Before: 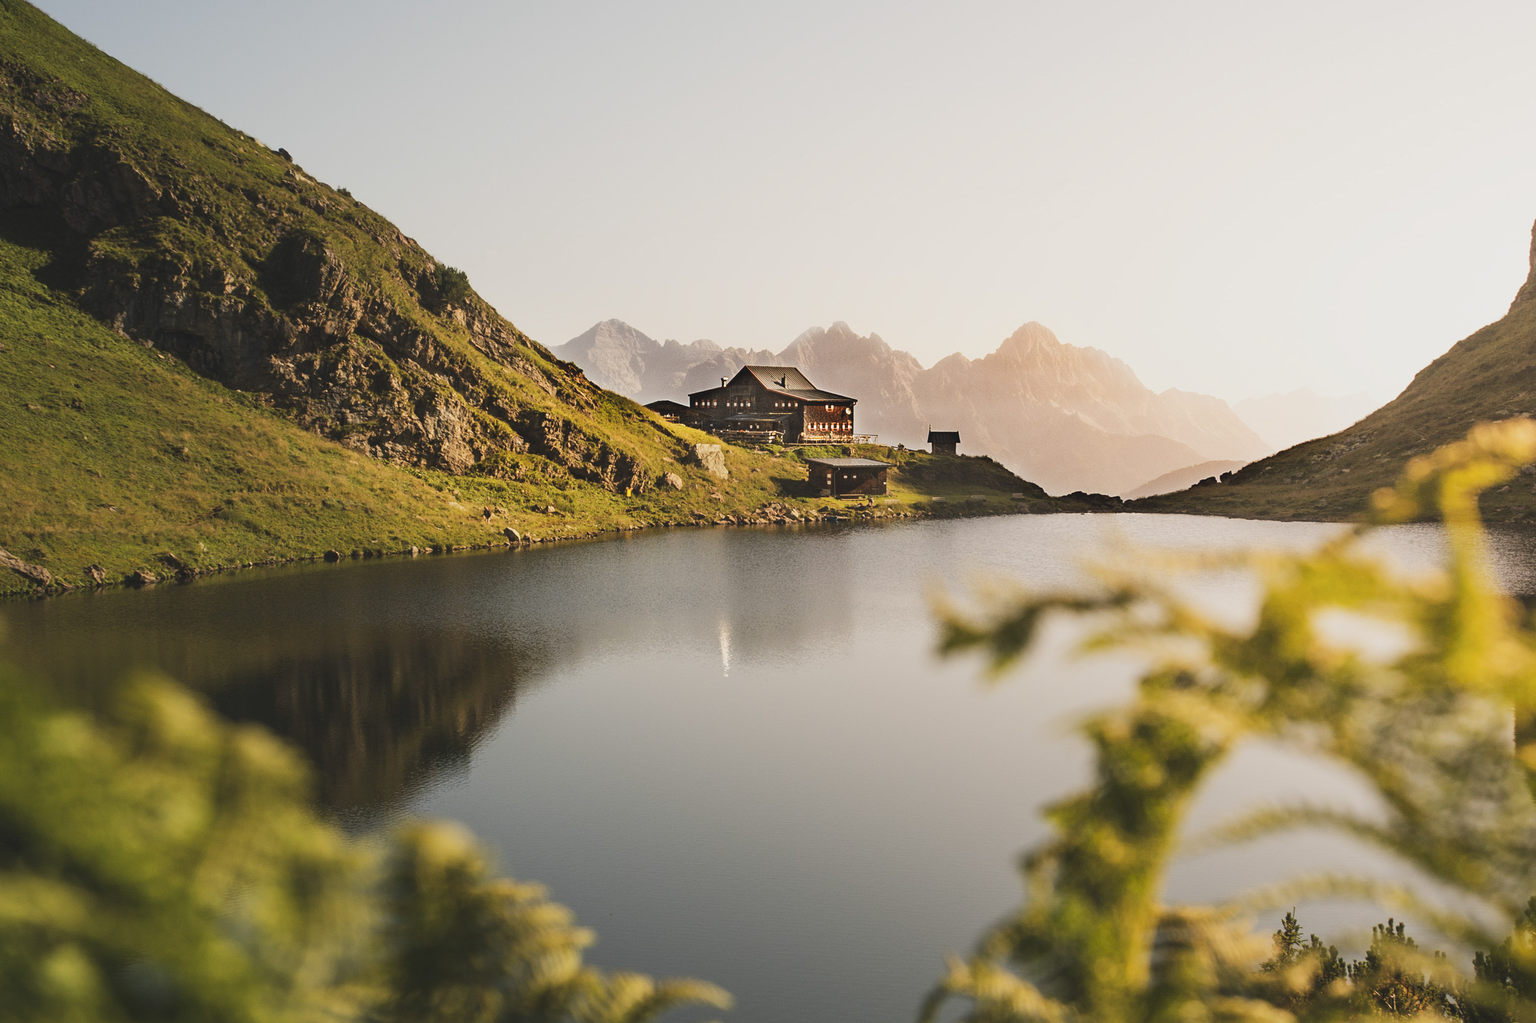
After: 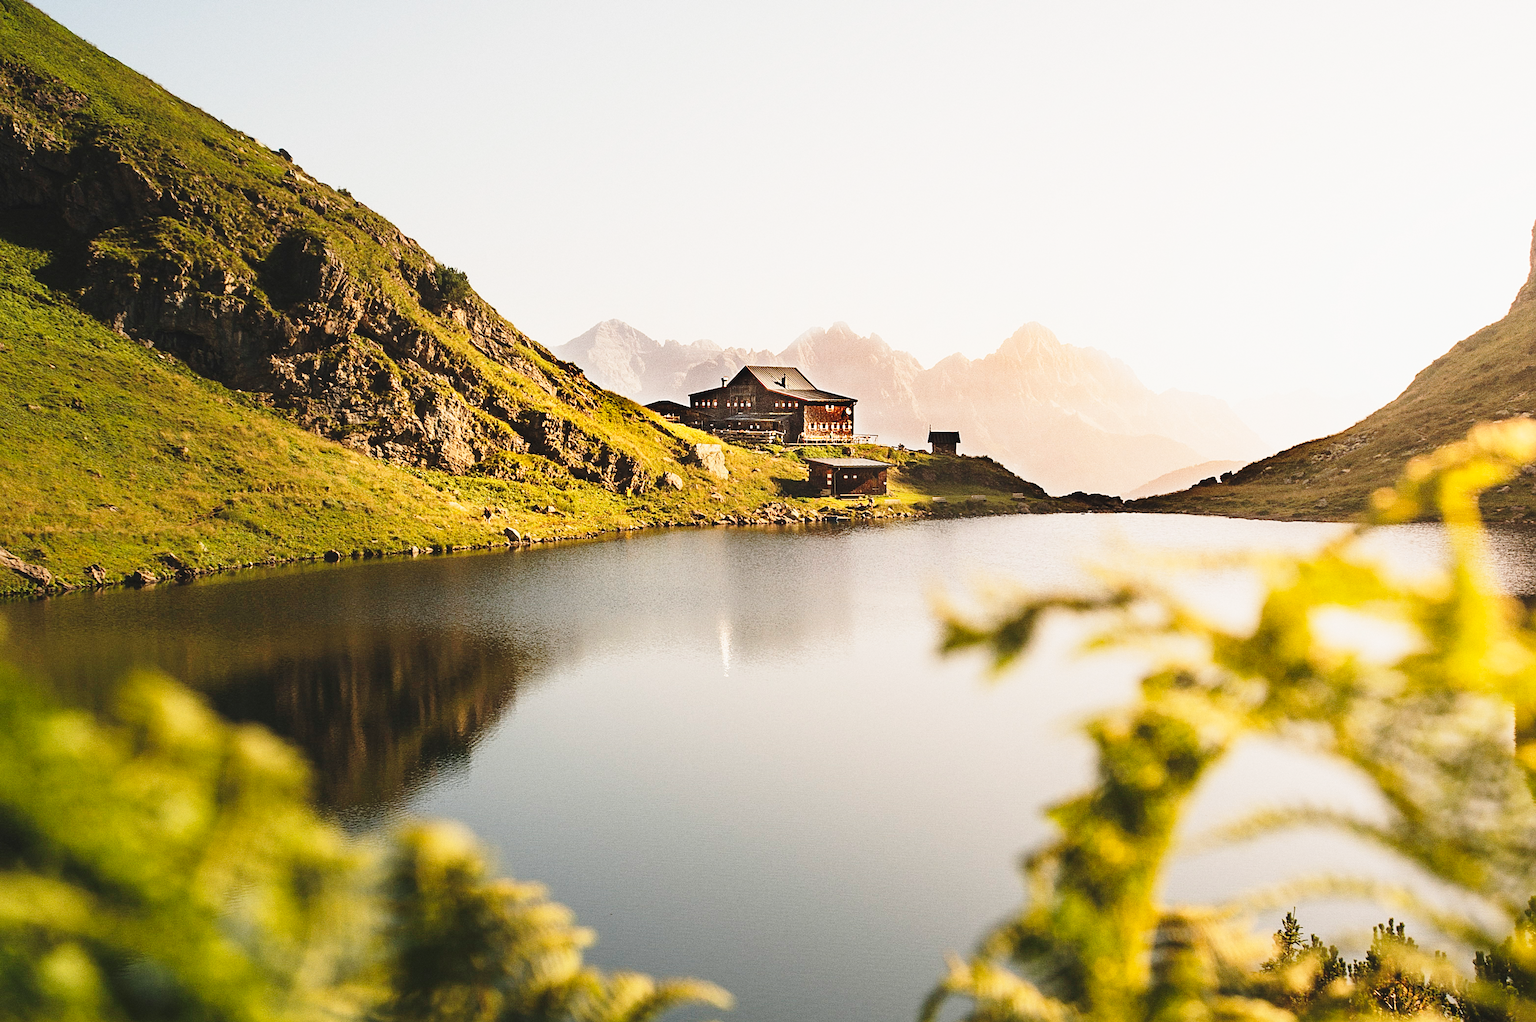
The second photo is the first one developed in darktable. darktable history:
base curve: curves: ch0 [(0, 0) (0.028, 0.03) (0.121, 0.232) (0.46, 0.748) (0.859, 0.968) (1, 1)], preserve colors none
grain: coarseness 0.09 ISO
sharpen: on, module defaults
